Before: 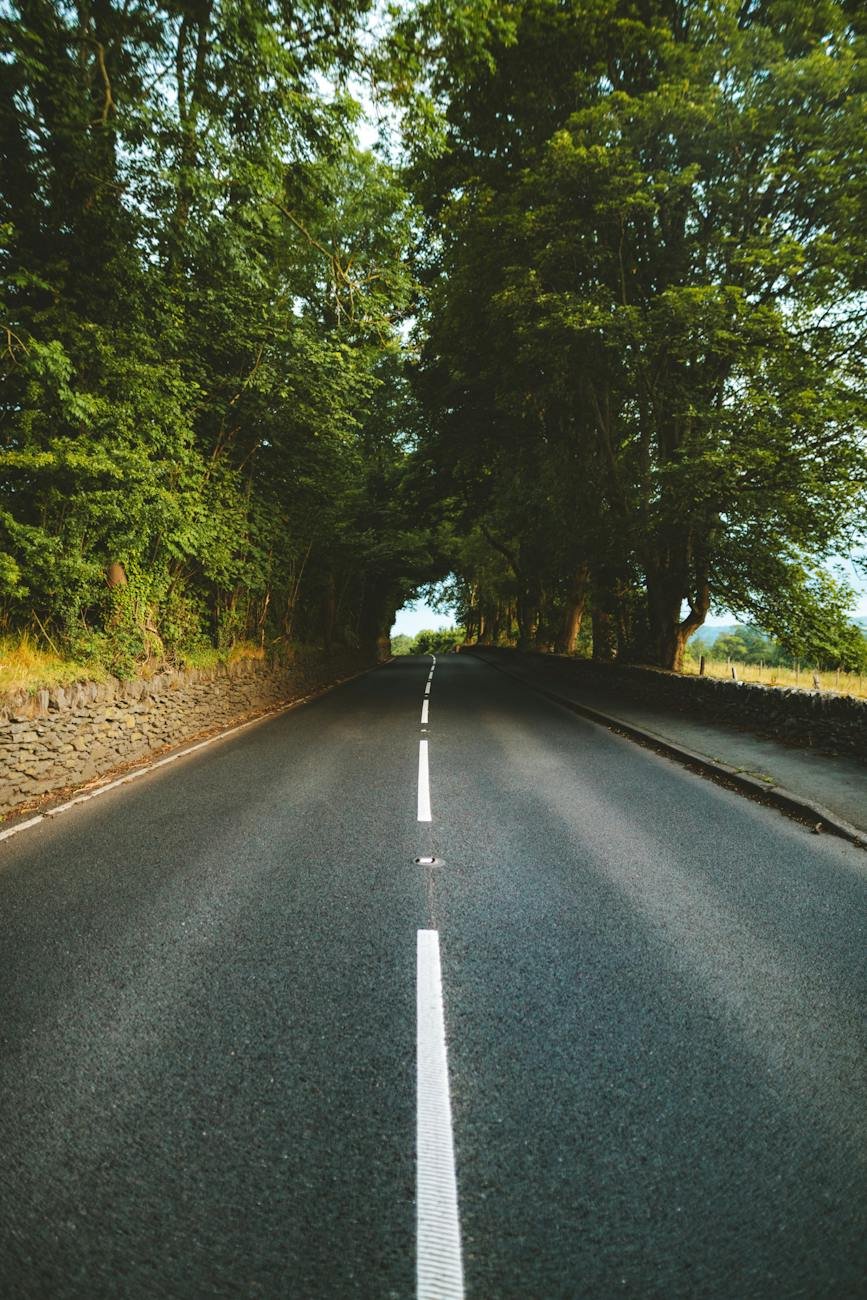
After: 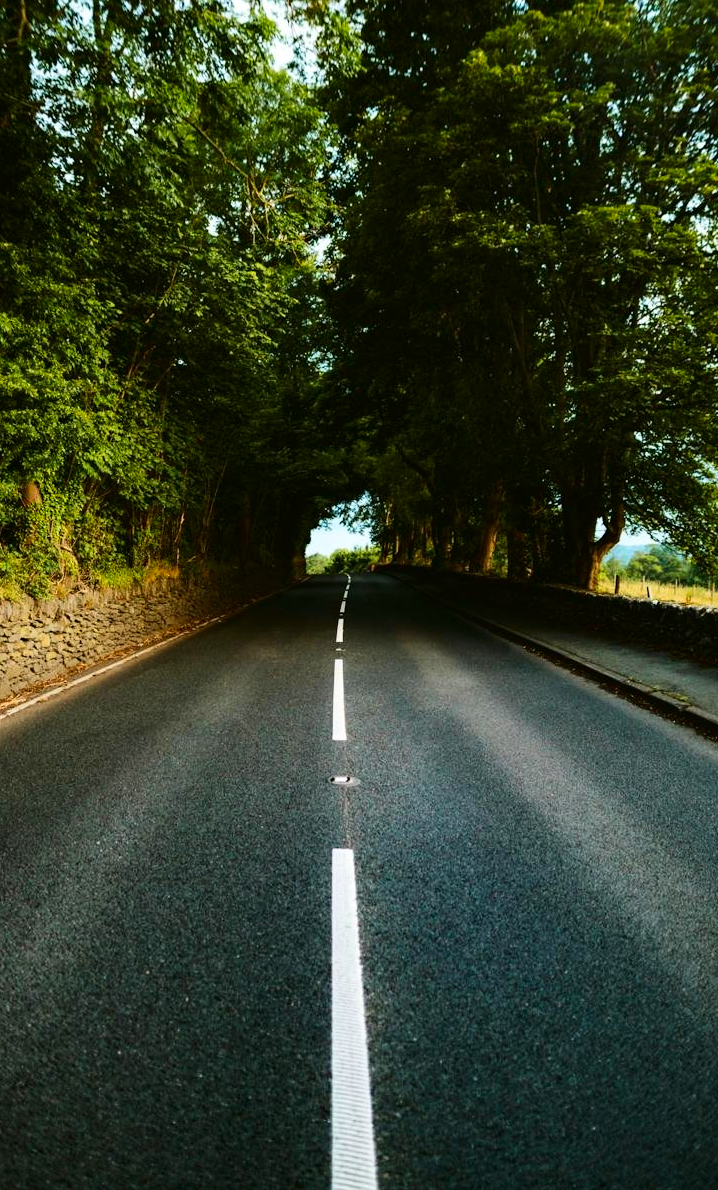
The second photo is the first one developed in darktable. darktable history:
rgb curve: curves: ch0 [(0, 0) (0.136, 0.078) (0.262, 0.245) (0.414, 0.42) (1, 1)], compensate middle gray true, preserve colors basic power
velvia: strength 10%
contrast brightness saturation: contrast 0.19, brightness -0.11, saturation 0.21
crop: left 9.807%, top 6.259%, right 7.334%, bottom 2.177%
